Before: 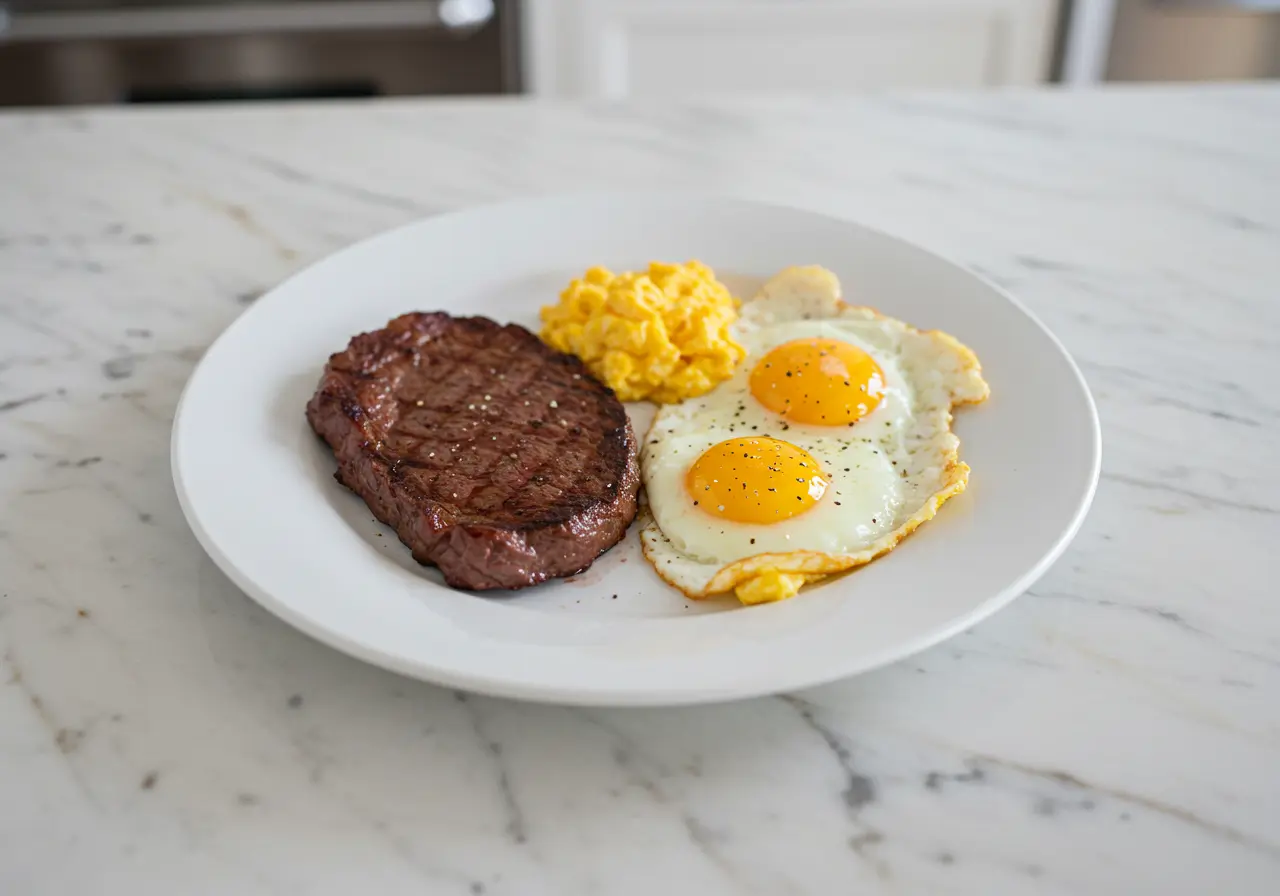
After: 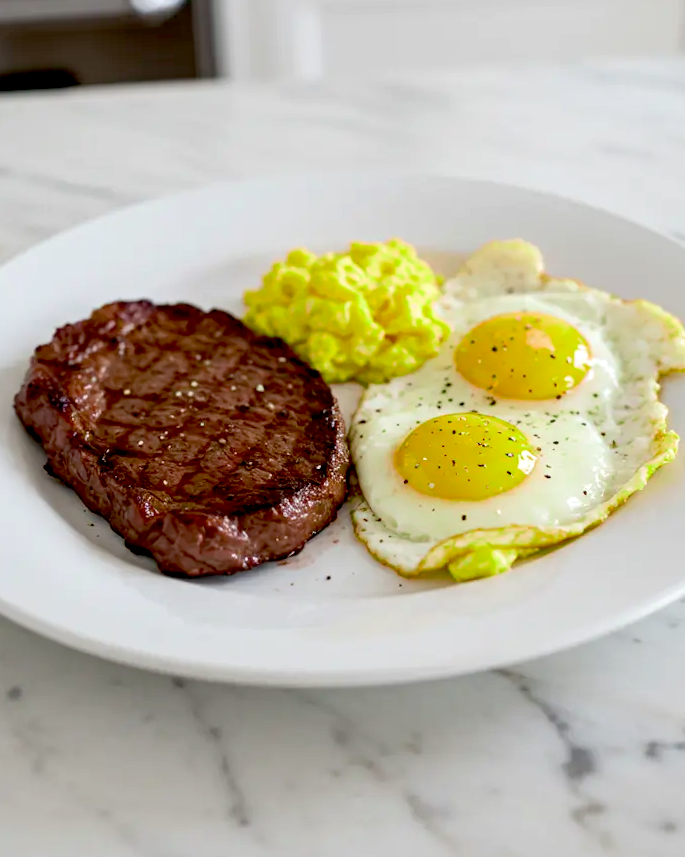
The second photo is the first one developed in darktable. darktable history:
color zones: curves: ch2 [(0, 0.5) (0.143, 0.517) (0.286, 0.571) (0.429, 0.522) (0.571, 0.5) (0.714, 0.5) (0.857, 0.5) (1, 0.5)]
rotate and perspective: rotation -2.12°, lens shift (vertical) 0.009, lens shift (horizontal) -0.008, automatic cropping original format, crop left 0.036, crop right 0.964, crop top 0.05, crop bottom 0.959
crop: left 21.496%, right 22.254%
exposure: black level correction 0.025, exposure 0.182 EV, compensate highlight preservation false
